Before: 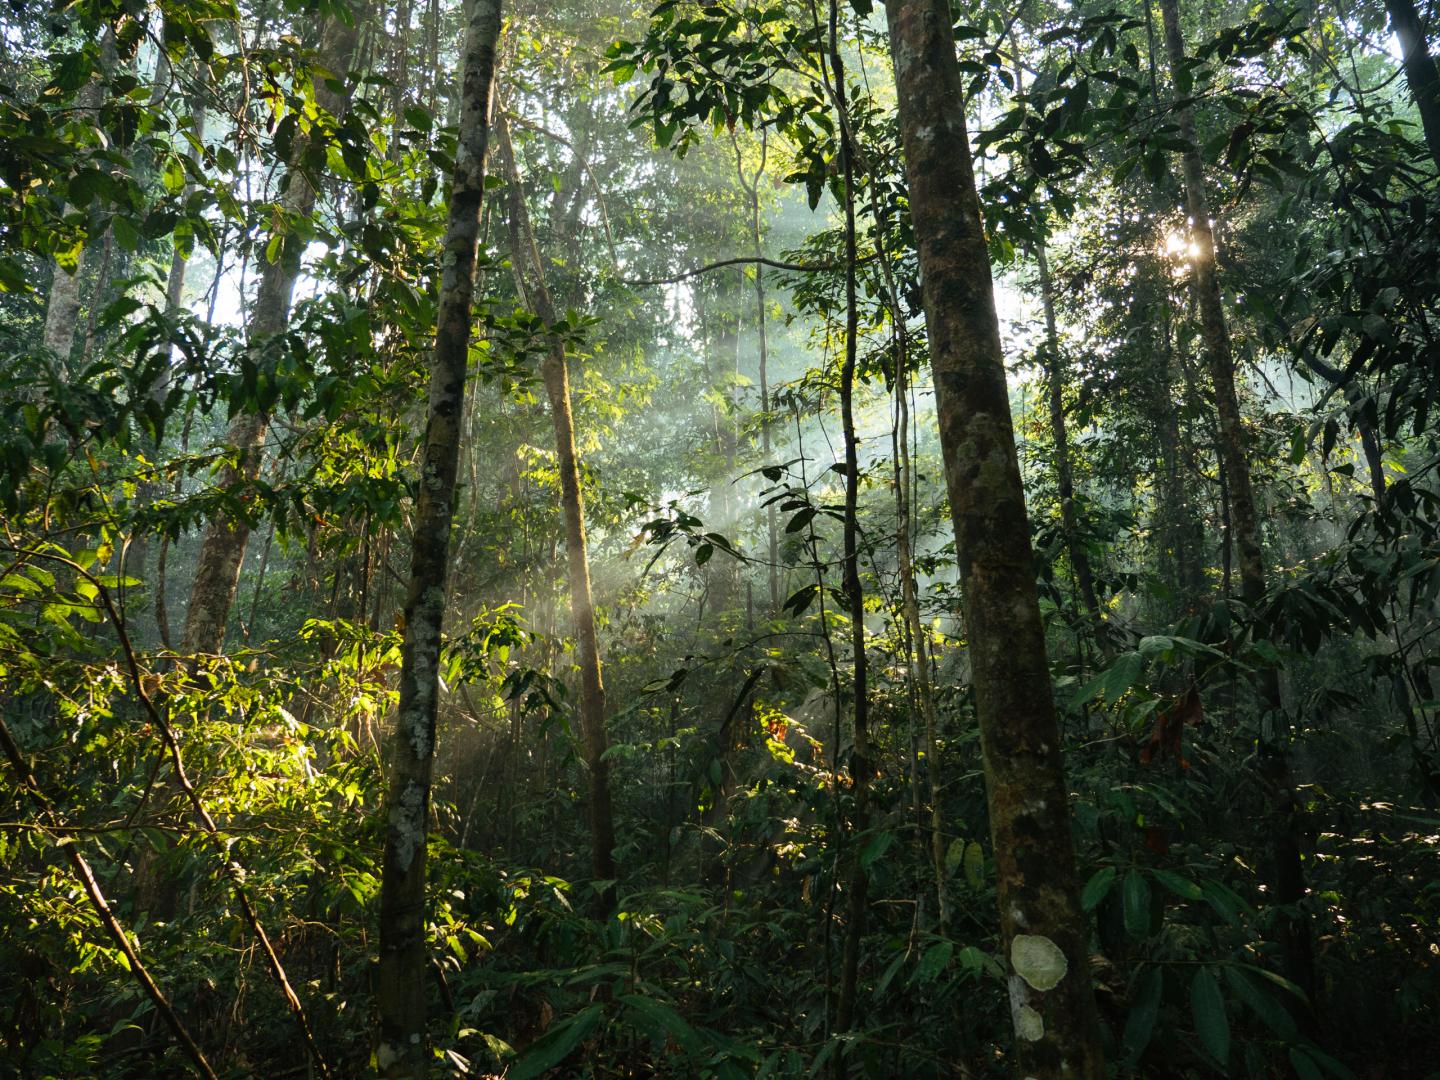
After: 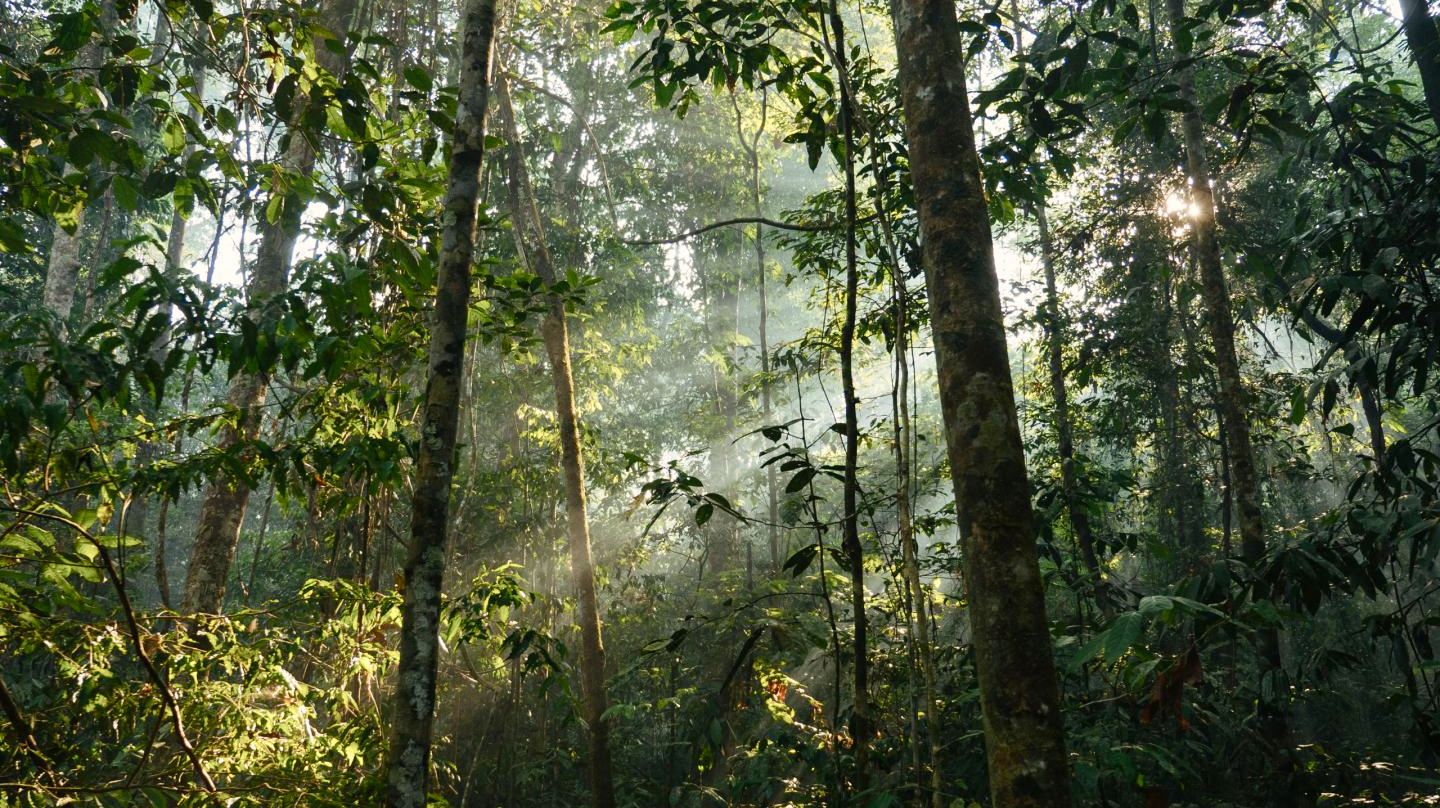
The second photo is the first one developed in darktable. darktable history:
crop: top 3.748%, bottom 21.378%
color balance rgb: shadows lift › hue 85.4°, highlights gain › chroma 2.04%, highlights gain › hue 74.09°, perceptual saturation grading › global saturation 0.551%, perceptual saturation grading › highlights -31.417%, perceptual saturation grading › mid-tones 5.518%, perceptual saturation grading › shadows 17.264%
